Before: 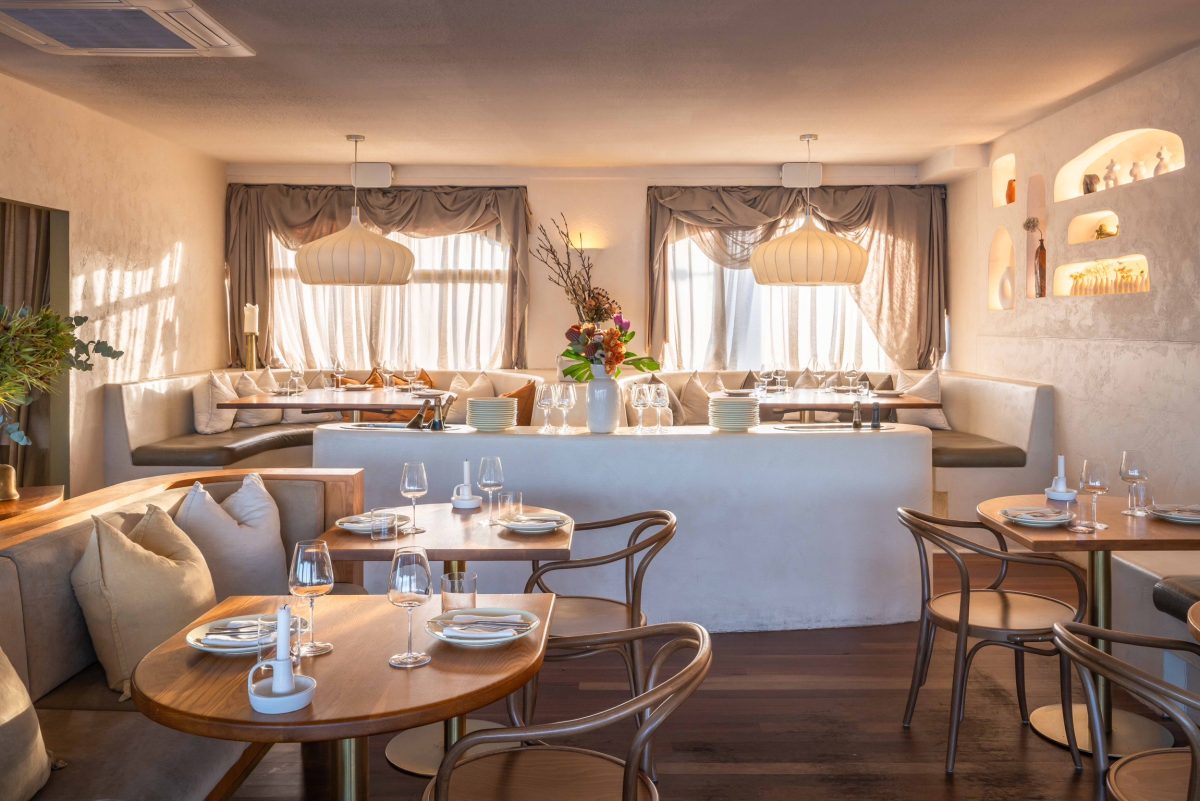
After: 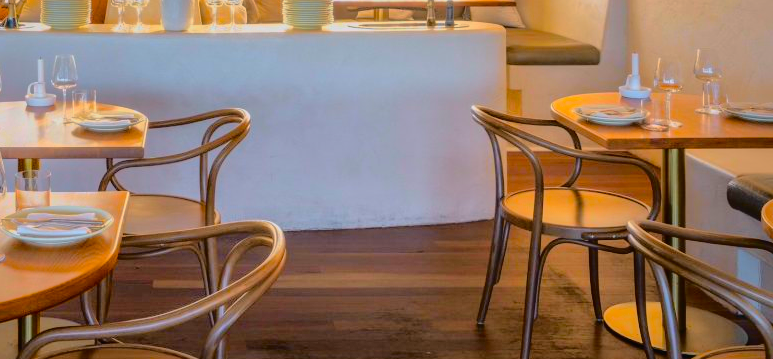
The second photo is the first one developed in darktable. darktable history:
crop and rotate: left 35.509%, top 50.238%, bottom 4.934%
color balance rgb: linear chroma grading › global chroma 15%, perceptual saturation grading › global saturation 30%
shadows and highlights: shadows 25, highlights -70
tone curve: curves: ch0 [(0, 0.013) (0.129, 0.1) (0.291, 0.375) (0.46, 0.576) (0.667, 0.78) (0.851, 0.903) (0.997, 0.951)]; ch1 [(0, 0) (0.353, 0.344) (0.45, 0.46) (0.498, 0.495) (0.528, 0.531) (0.563, 0.566) (0.592, 0.609) (0.657, 0.672) (1, 1)]; ch2 [(0, 0) (0.333, 0.346) (0.375, 0.375) (0.427, 0.44) (0.5, 0.501) (0.505, 0.505) (0.544, 0.573) (0.576, 0.615) (0.612, 0.644) (0.66, 0.715) (1, 1)], color space Lab, independent channels, preserve colors none
